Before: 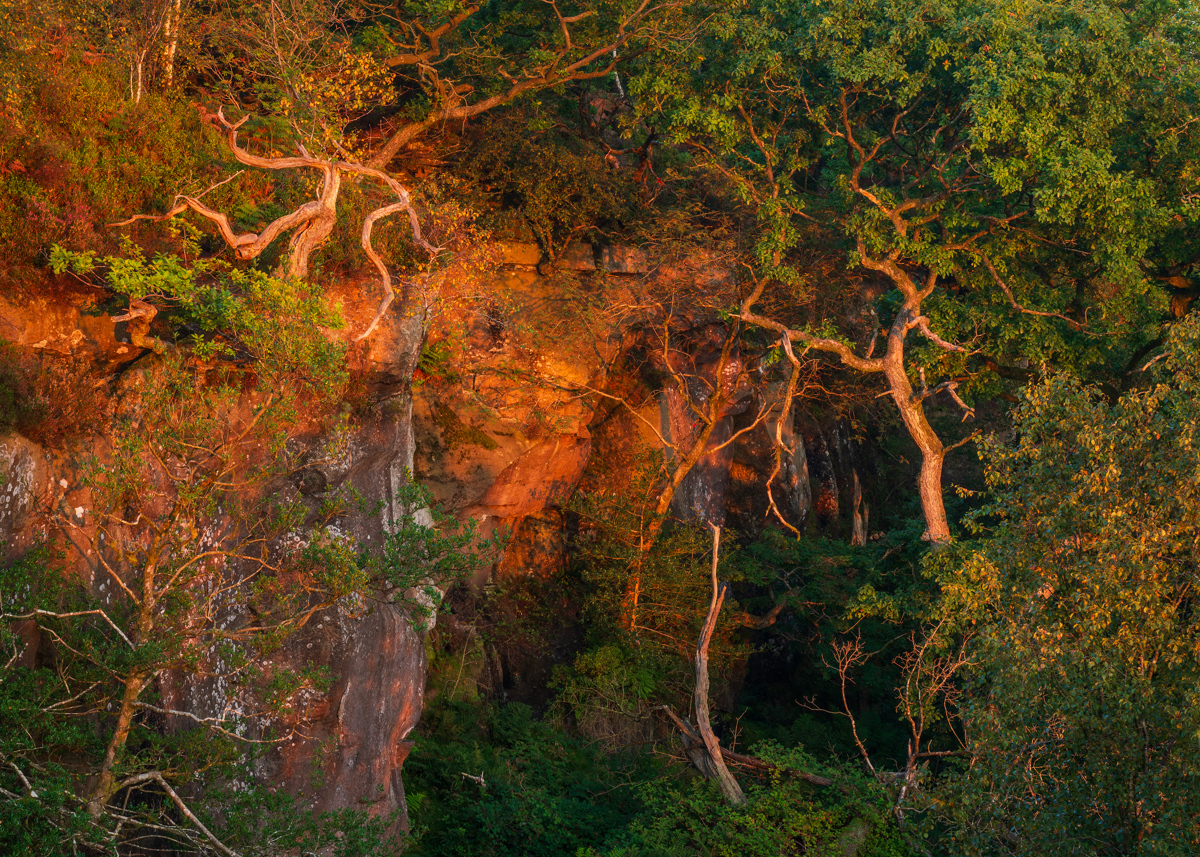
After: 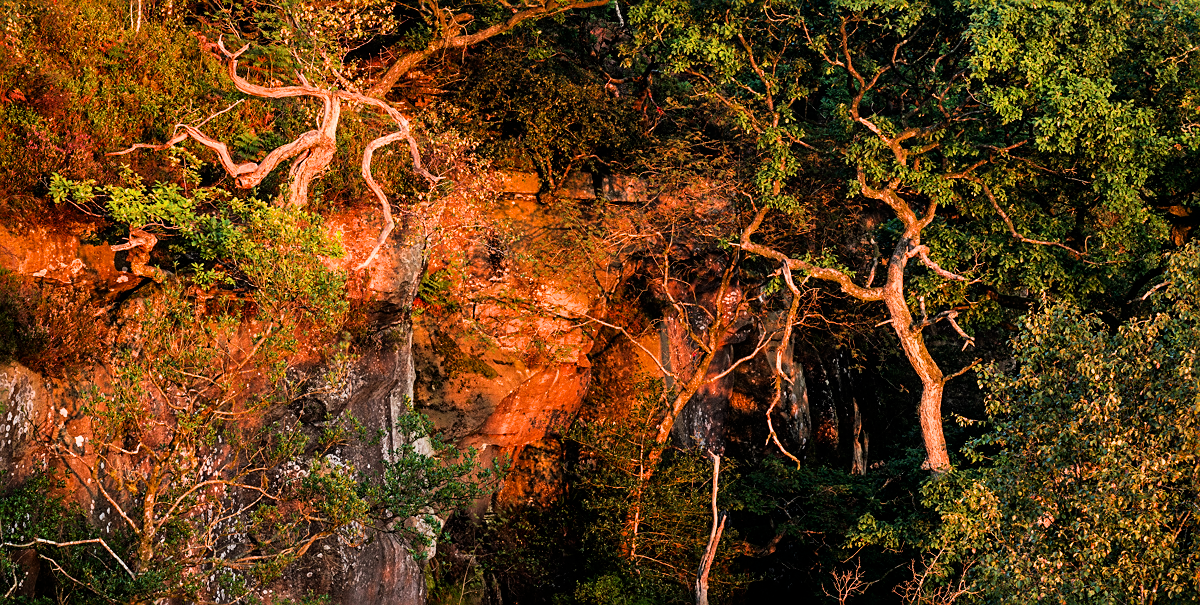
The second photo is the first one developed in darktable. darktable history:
color zones: curves: ch1 [(0, 0.523) (0.143, 0.545) (0.286, 0.52) (0.429, 0.506) (0.571, 0.503) (0.714, 0.503) (0.857, 0.508) (1, 0.523)]
crop and rotate: top 8.293%, bottom 20.996%
exposure: black level correction 0.001, exposure 0.5 EV, compensate exposure bias true, compensate highlight preservation false
sharpen: on, module defaults
filmic rgb: black relative exposure -5 EV, white relative exposure 3.5 EV, hardness 3.19, contrast 1.4, highlights saturation mix -50%
